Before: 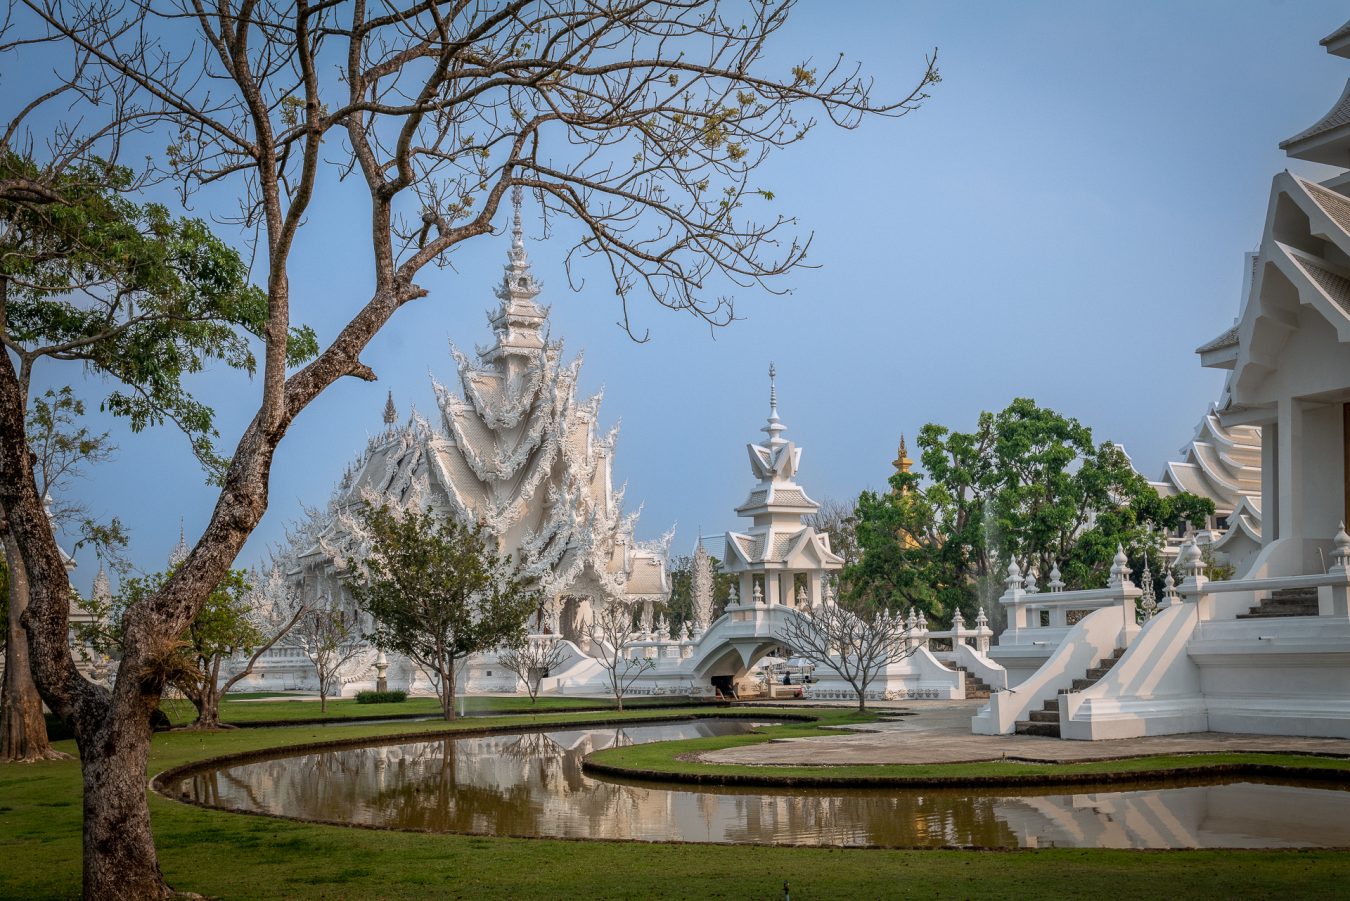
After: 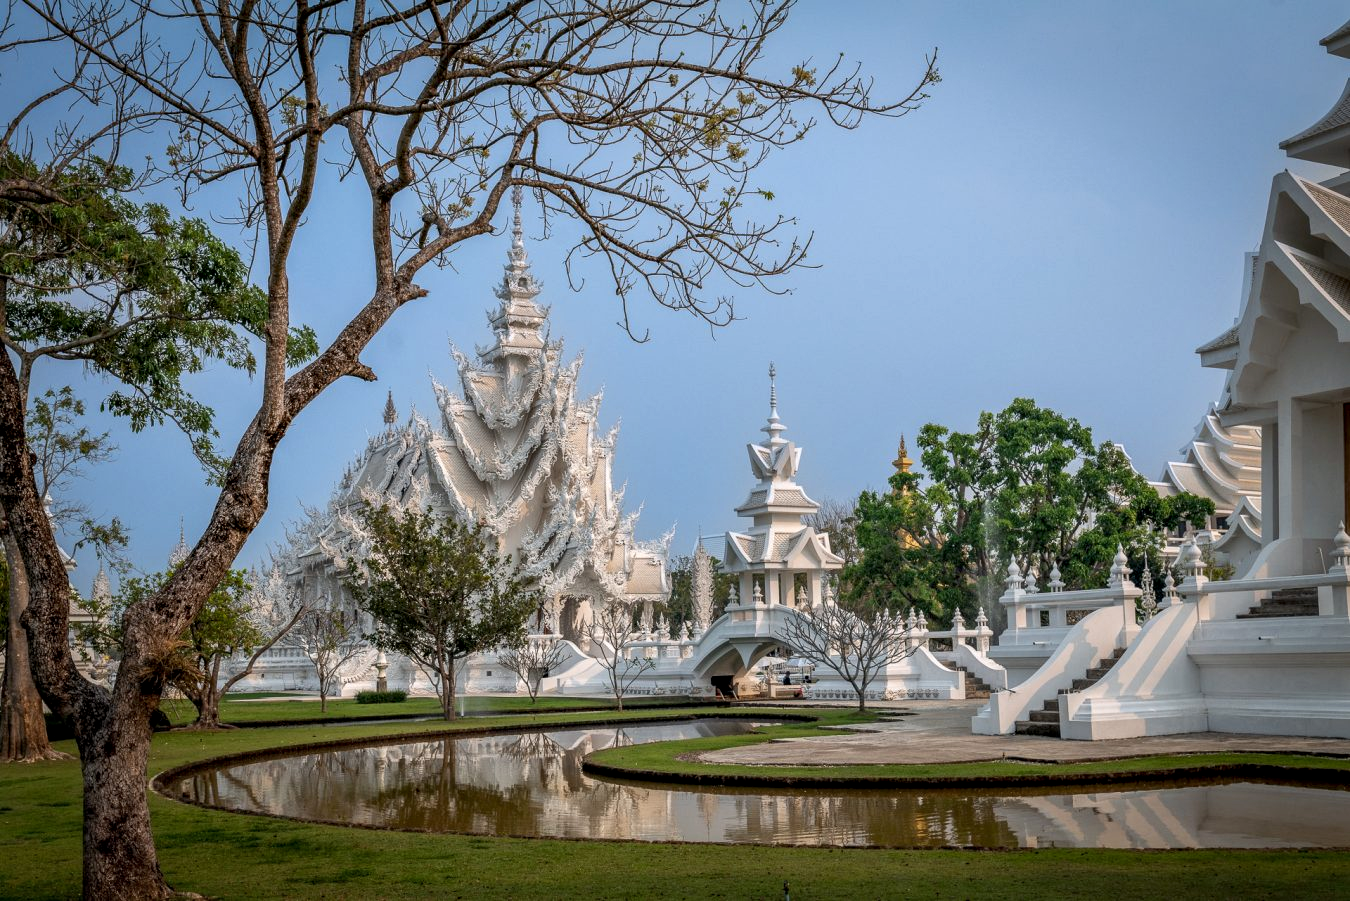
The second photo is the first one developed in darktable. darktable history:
contrast equalizer: octaves 7, y [[0.6 ×6], [0.55 ×6], [0 ×6], [0 ×6], [0 ×6]], mix 0.308
